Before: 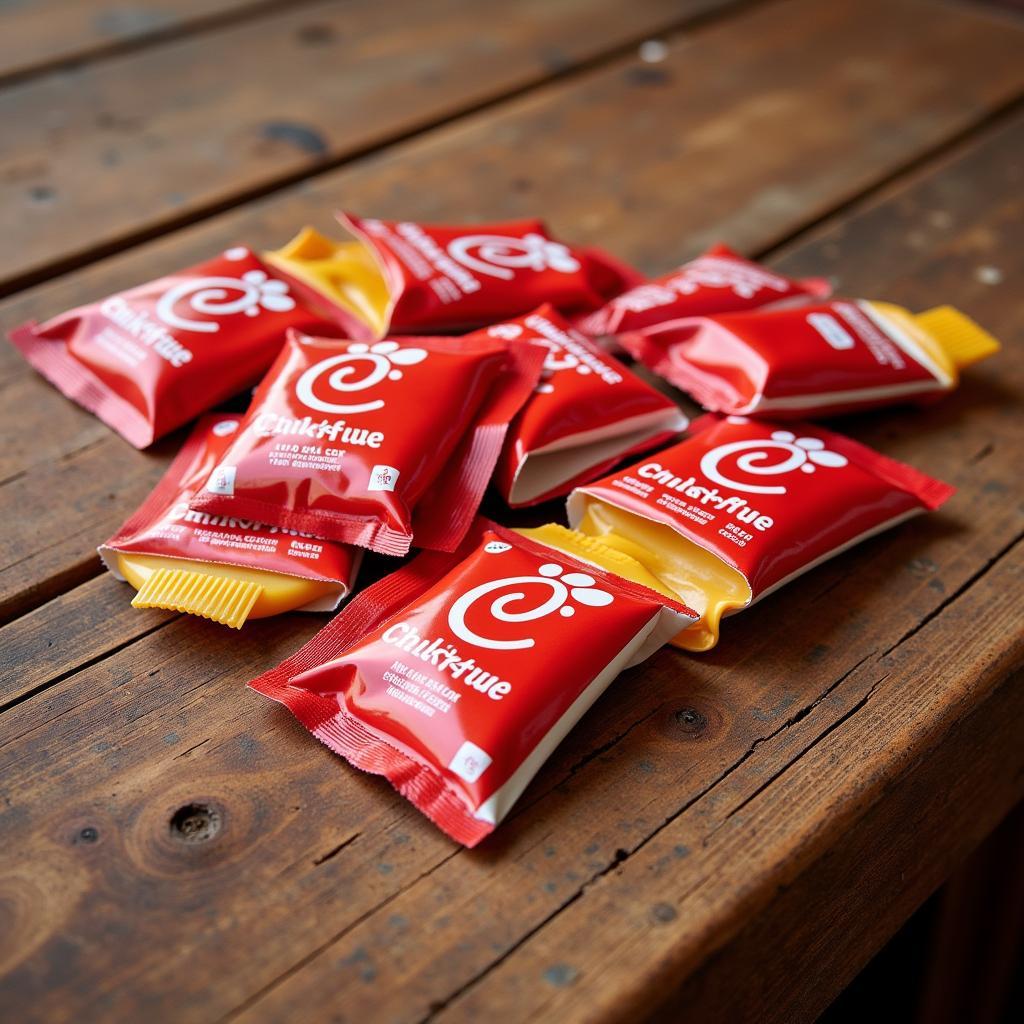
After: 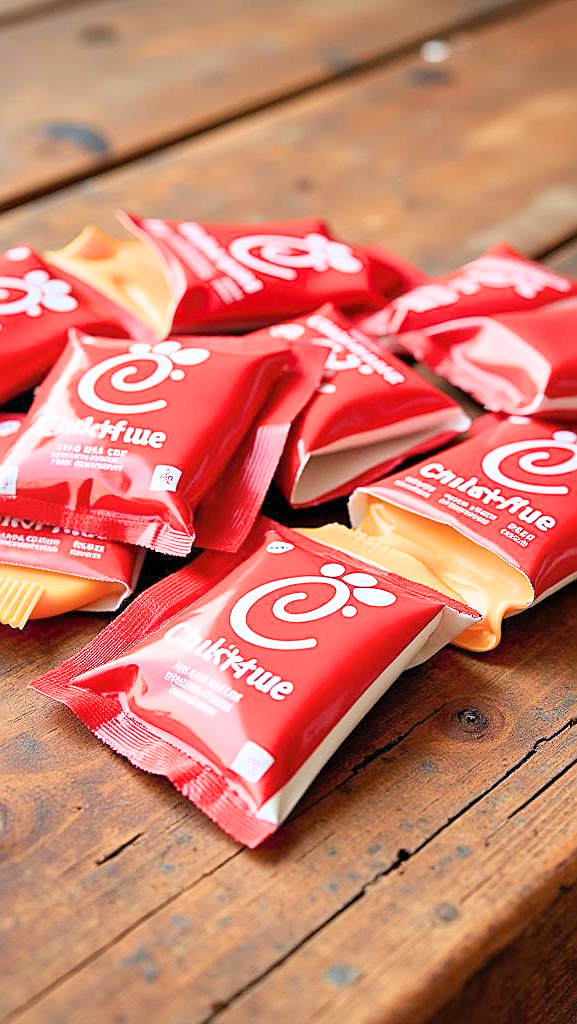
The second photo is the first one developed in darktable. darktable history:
sharpen: on, module defaults
filmic rgb: black relative exposure -8 EV, white relative exposure 3.97 EV, hardness 4.19, contrast 0.997
exposure: black level correction 0, exposure 1.461 EV, compensate highlight preservation false
contrast brightness saturation: contrast 0.149, brightness 0.051
shadows and highlights: on, module defaults
crop: left 21.358%, right 22.197%
